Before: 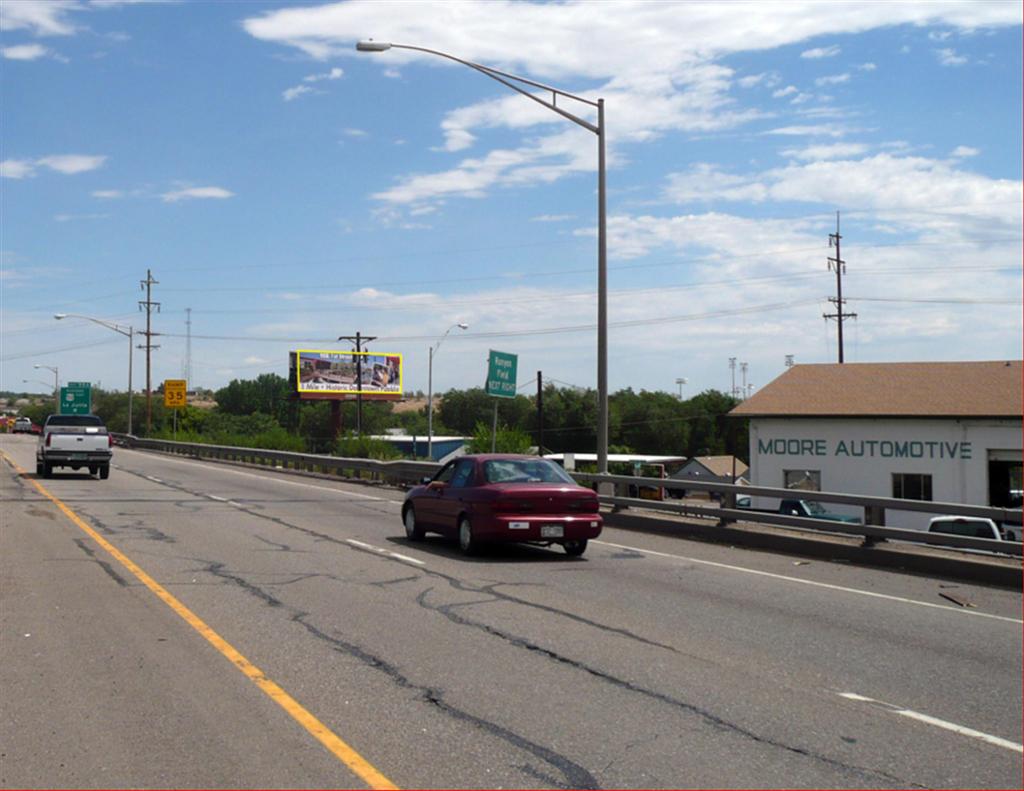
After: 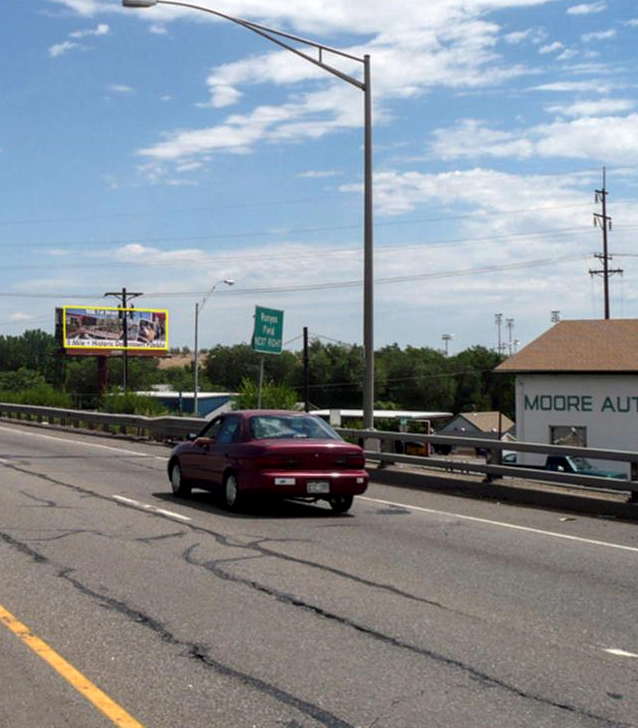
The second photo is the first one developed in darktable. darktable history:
crop and rotate: left 22.918%, top 5.629%, right 14.711%, bottom 2.247%
local contrast: detail 130%
